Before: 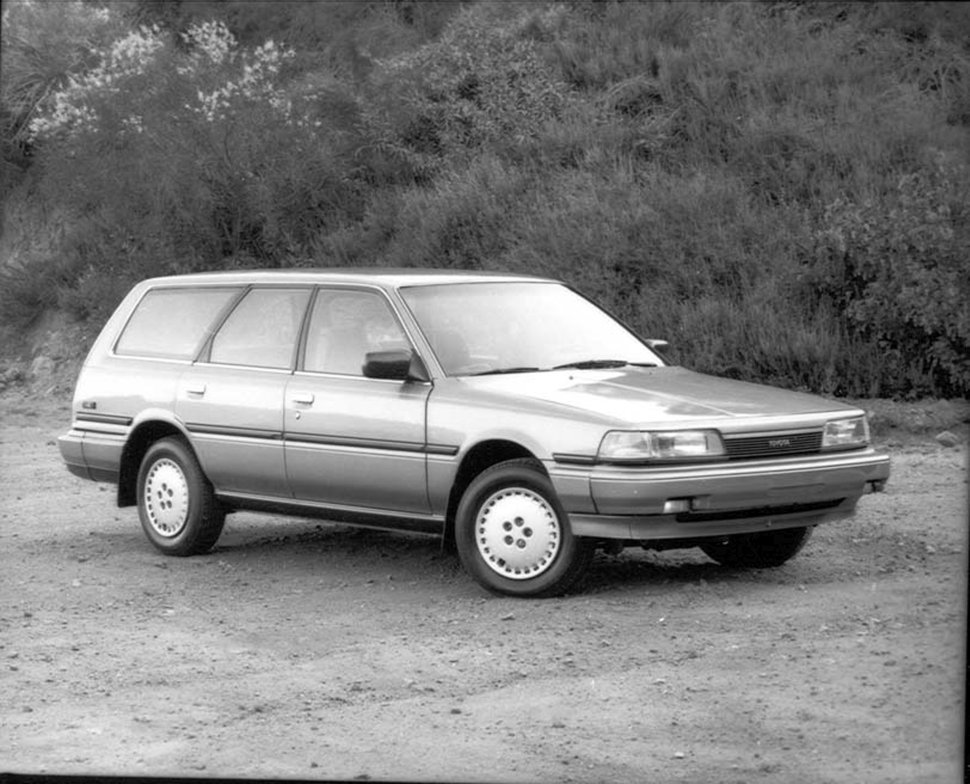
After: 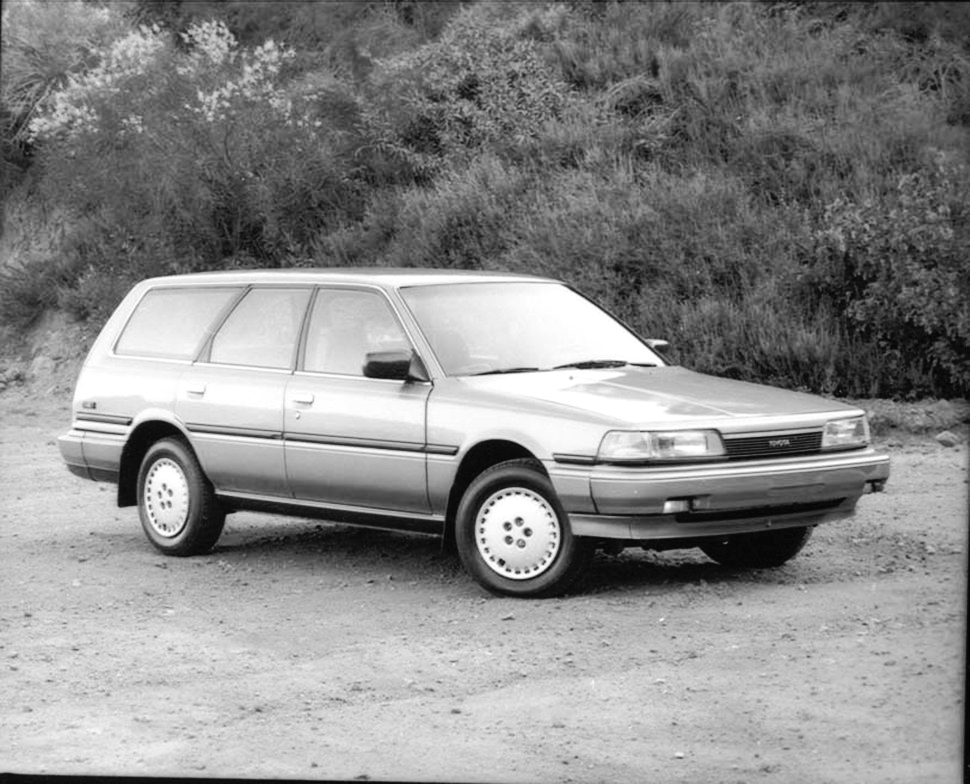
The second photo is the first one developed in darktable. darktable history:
tone curve: curves: ch0 [(0, 0) (0.003, 0.002) (0.011, 0.009) (0.025, 0.018) (0.044, 0.03) (0.069, 0.043) (0.1, 0.057) (0.136, 0.079) (0.177, 0.125) (0.224, 0.178) (0.277, 0.255) (0.335, 0.341) (0.399, 0.443) (0.468, 0.553) (0.543, 0.644) (0.623, 0.718) (0.709, 0.779) (0.801, 0.849) (0.898, 0.929) (1, 1)], preserve colors none
tone equalizer: on, module defaults
exposure: black level correction -0.003, exposure 0.04 EV, compensate highlight preservation false
